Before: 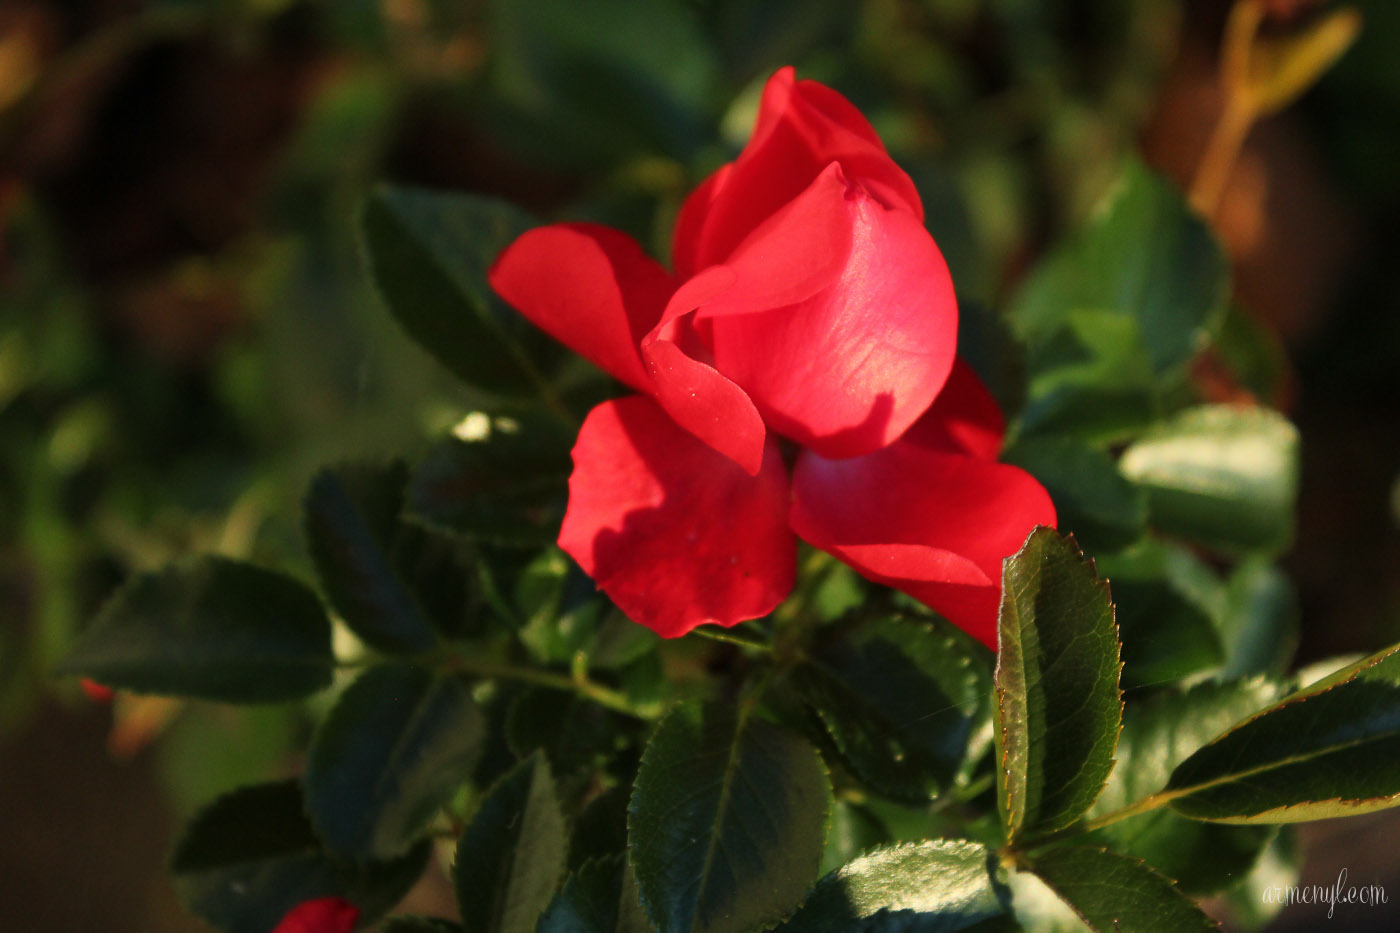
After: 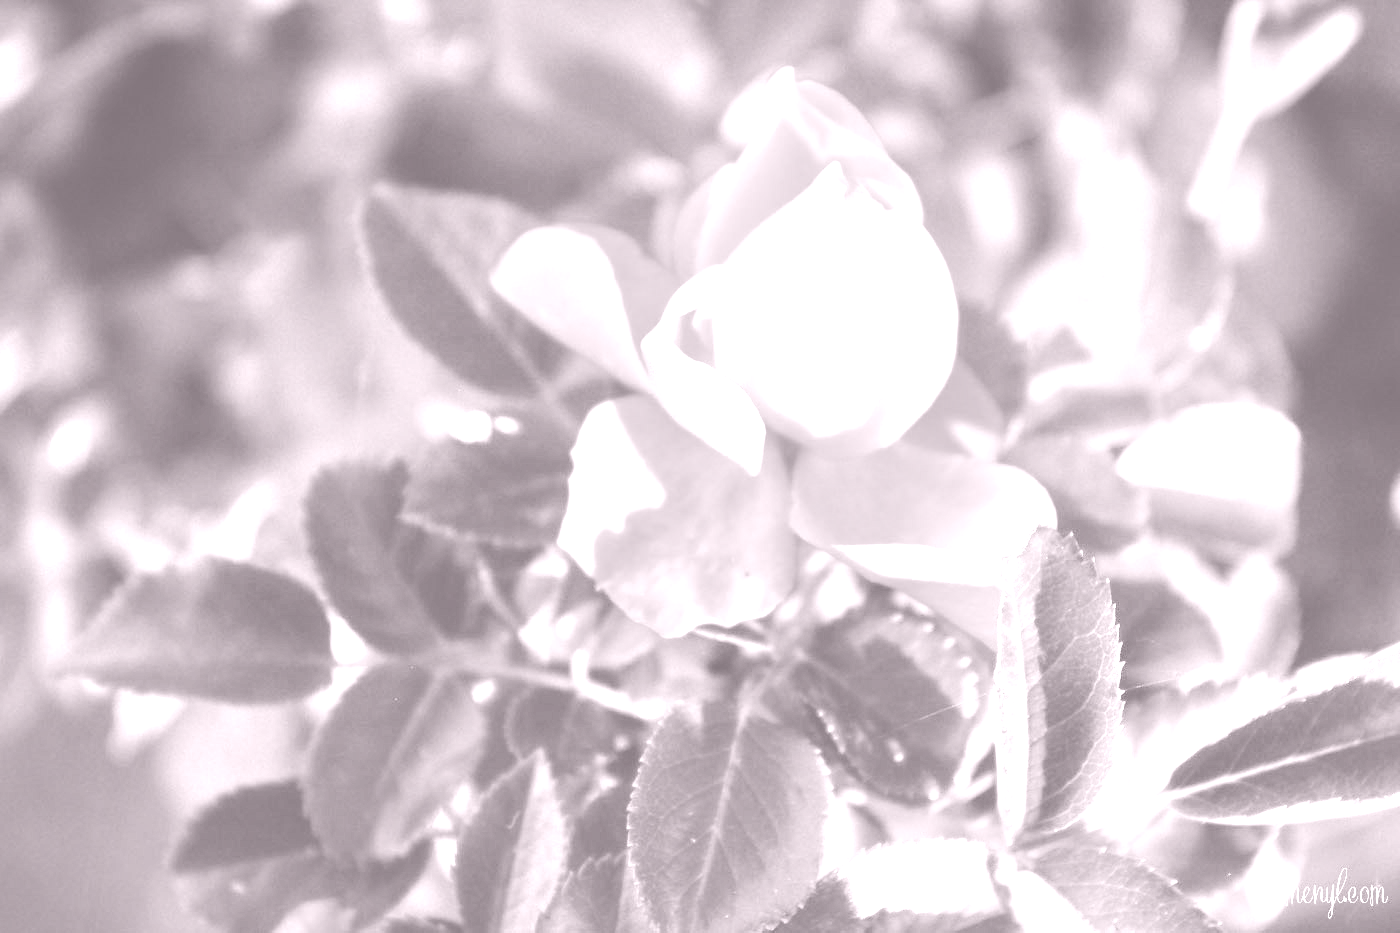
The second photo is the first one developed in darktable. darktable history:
colorize: hue 25.2°, saturation 83%, source mix 82%, lightness 79%, version 1
exposure: black level correction 0, exposure 0.9 EV, compensate highlight preservation false
tone equalizer: -7 EV 0.15 EV, -6 EV 0.6 EV, -5 EV 1.15 EV, -4 EV 1.33 EV, -3 EV 1.15 EV, -2 EV 0.6 EV, -1 EV 0.15 EV, mask exposure compensation -0.5 EV
levels: mode automatic, black 0.023%, white 99.97%, levels [0.062, 0.494, 0.925]
